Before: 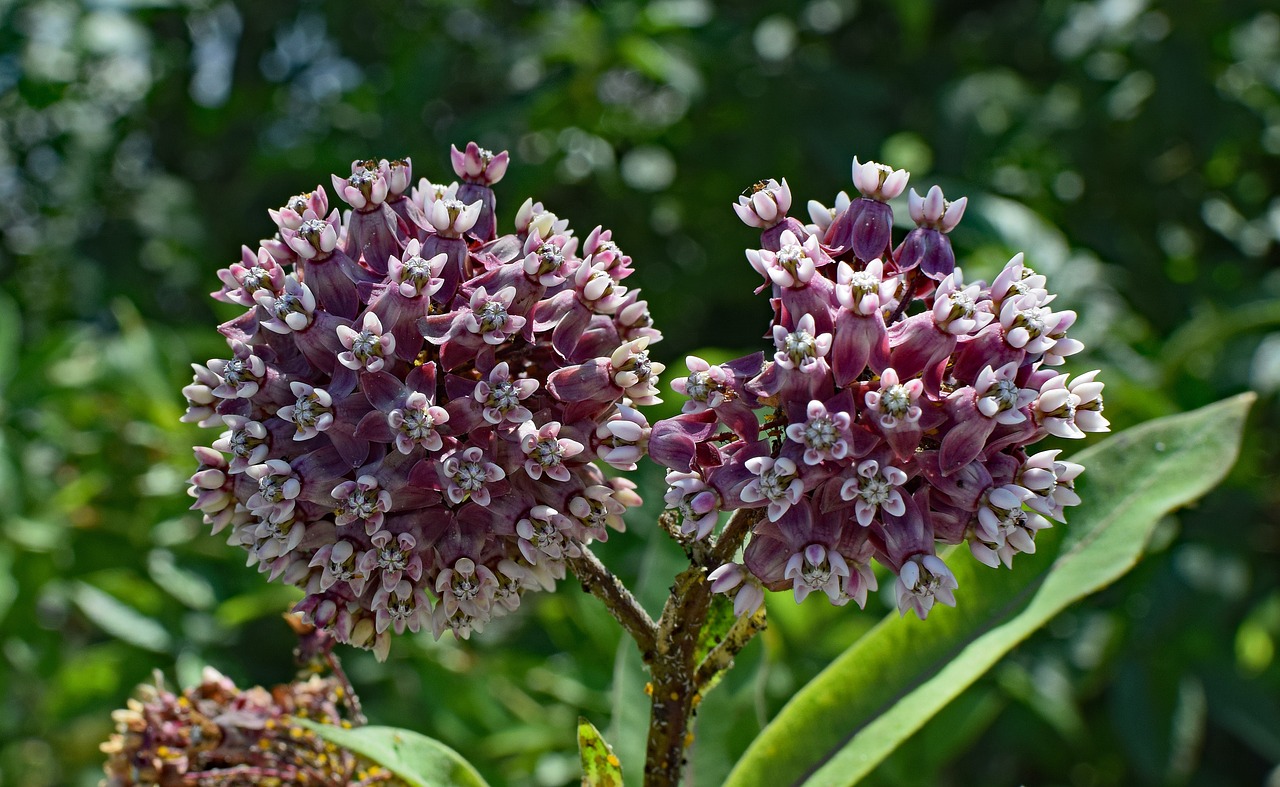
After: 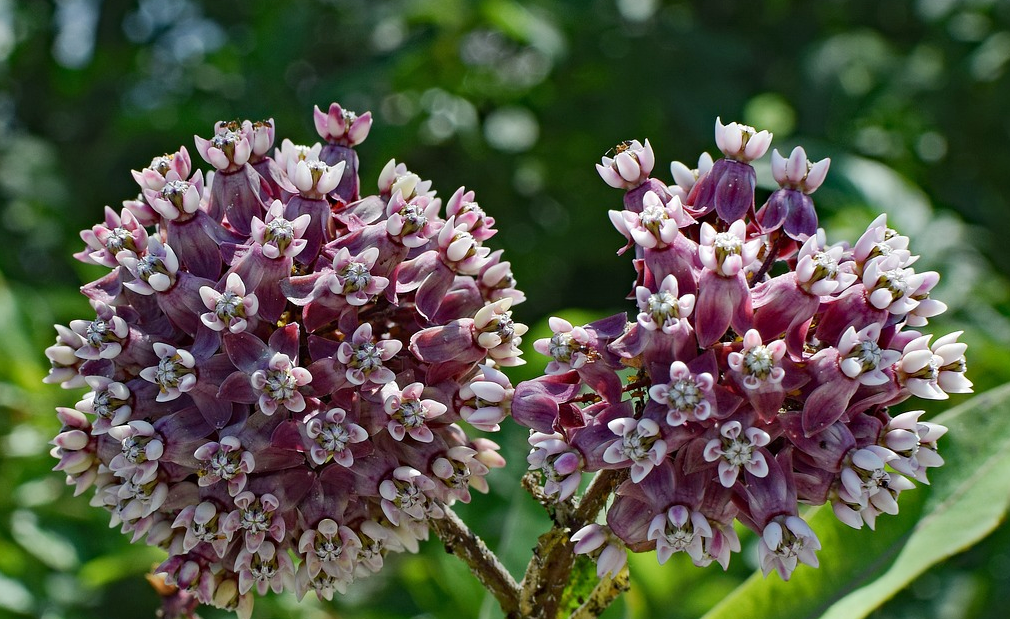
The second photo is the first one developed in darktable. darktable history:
base curve: curves: ch0 [(0, 0) (0.262, 0.32) (0.722, 0.705) (1, 1)], preserve colors none
crop and rotate: left 10.72%, top 5.016%, right 10.312%, bottom 16.307%
